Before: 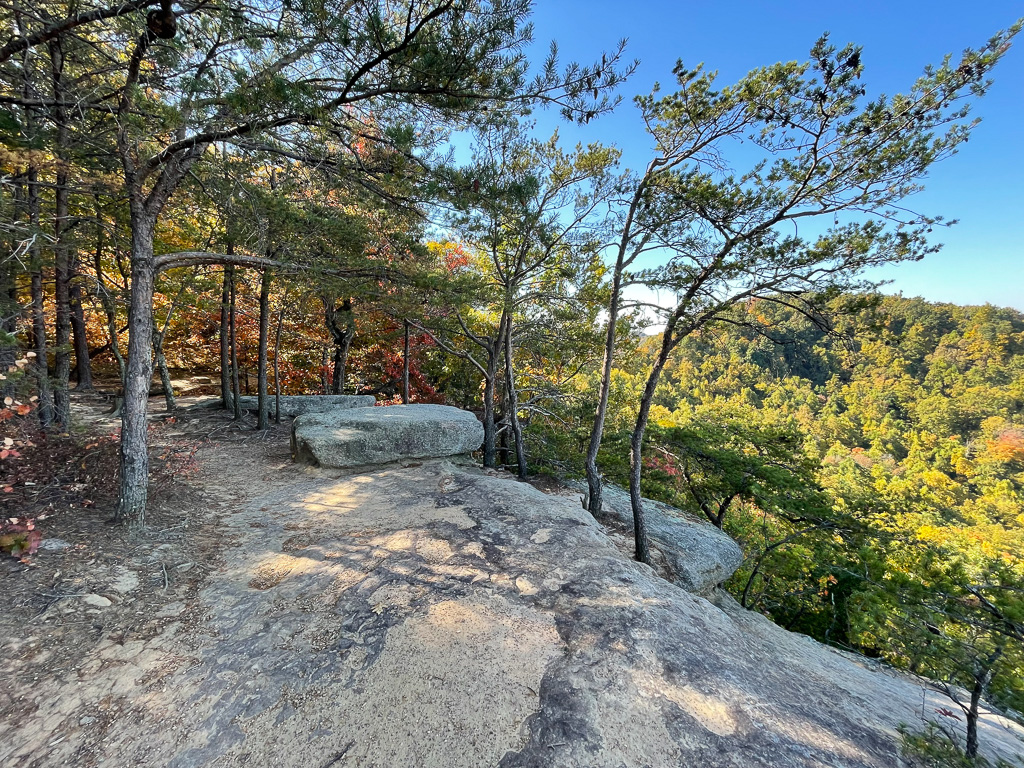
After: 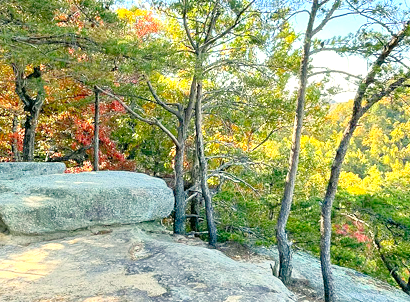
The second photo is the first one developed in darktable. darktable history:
color zones: curves: ch1 [(0.077, 0.436) (0.25, 0.5) (0.75, 0.5)]
color correction: highlights a* -0.617, highlights b* 9.44, shadows a* -9.04, shadows b* 1.21
crop: left 30.28%, top 30.372%, right 29.633%, bottom 30.224%
levels: gray 59.39%, white 99.94%, levels [0.008, 0.318, 0.836]
